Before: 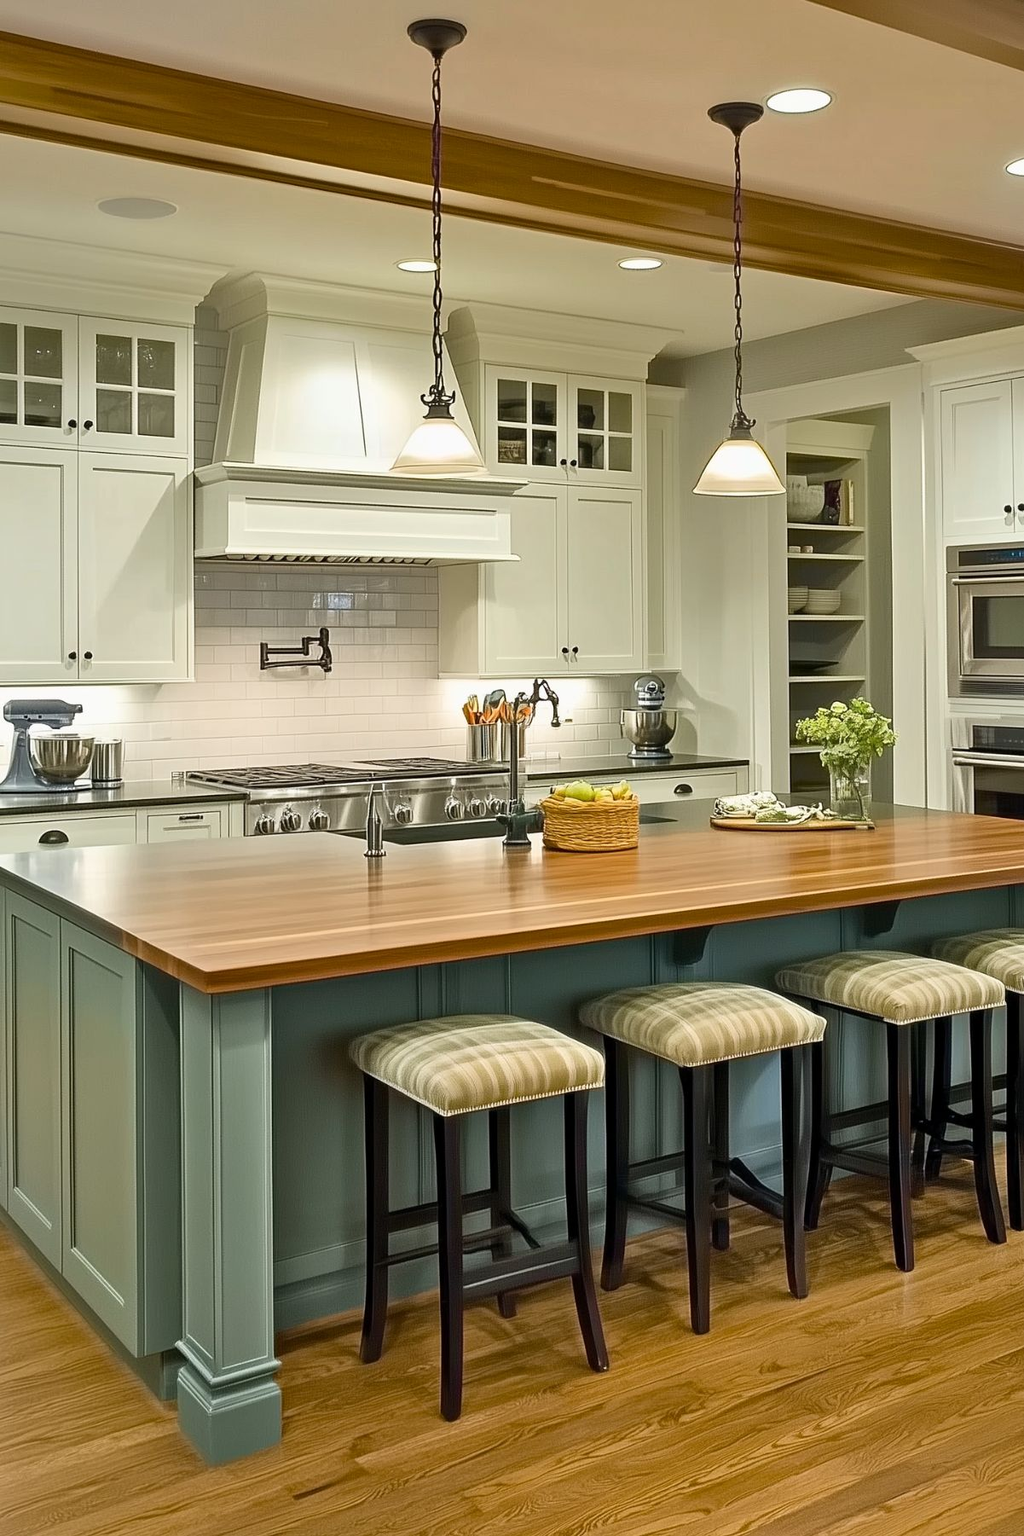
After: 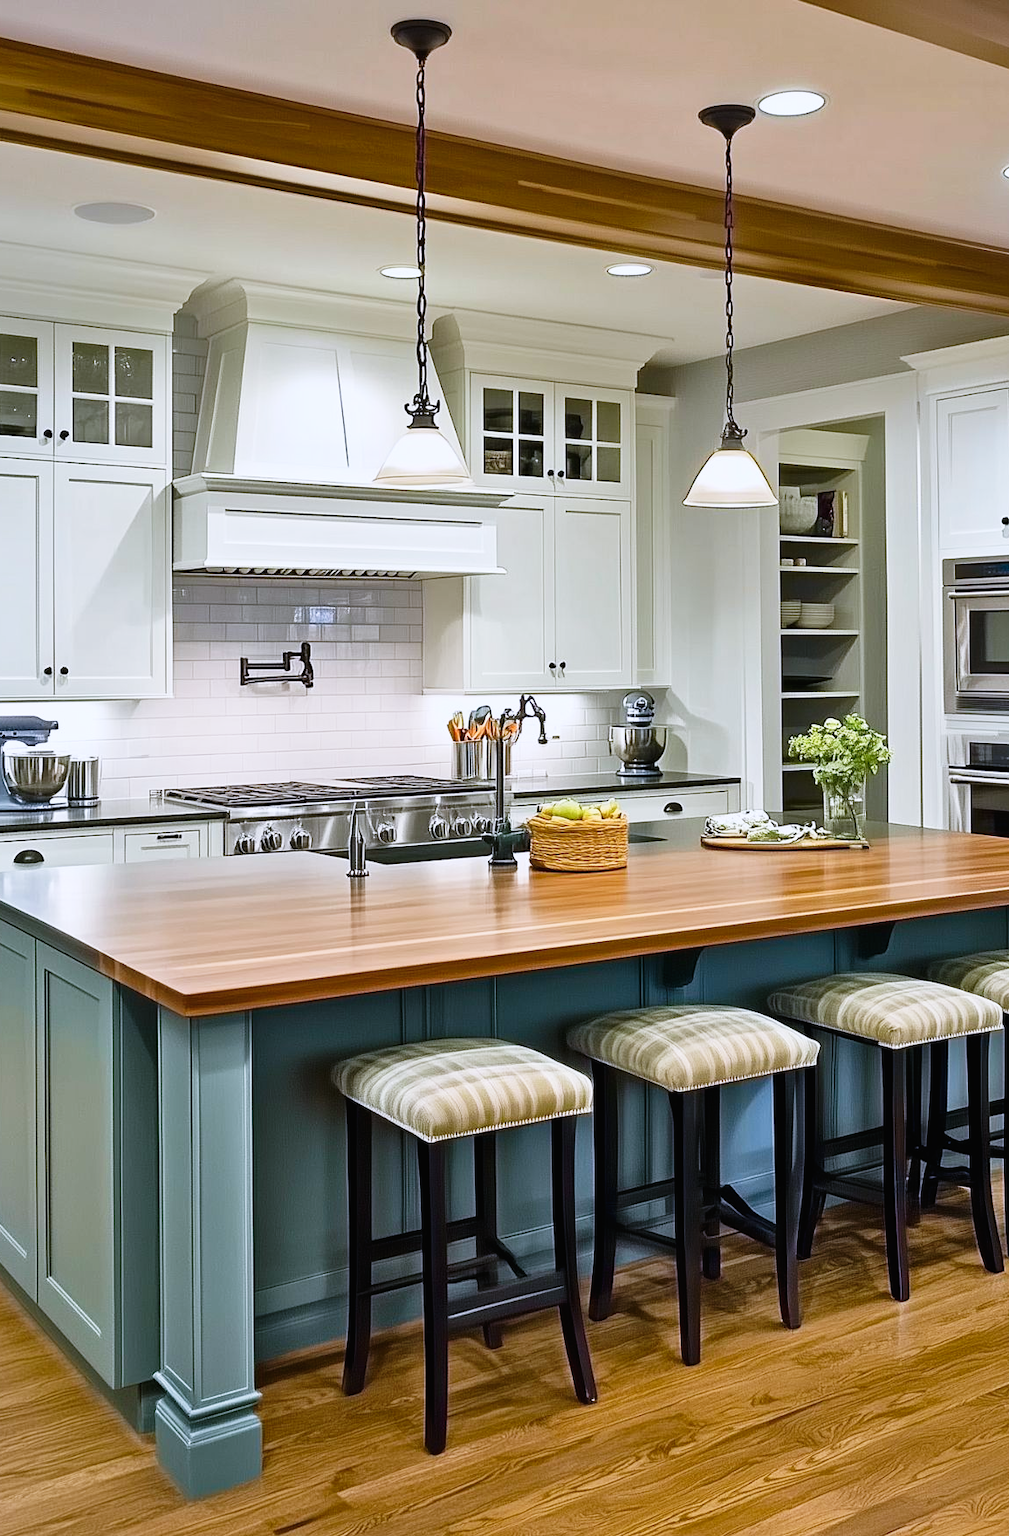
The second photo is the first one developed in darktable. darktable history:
crop and rotate: left 2.57%, right 1.068%, bottom 2.226%
color calibration: illuminant as shot in camera, x 0.377, y 0.393, temperature 4209.39 K
tone curve: curves: ch0 [(0, 0.011) (0.053, 0.026) (0.174, 0.115) (0.416, 0.417) (0.697, 0.758) (0.852, 0.902) (0.991, 0.981)]; ch1 [(0, 0) (0.264, 0.22) (0.407, 0.373) (0.463, 0.457) (0.492, 0.5) (0.512, 0.511) (0.54, 0.543) (0.585, 0.617) (0.659, 0.686) (0.78, 0.8) (1, 1)]; ch2 [(0, 0) (0.438, 0.449) (0.473, 0.469) (0.503, 0.5) (0.523, 0.534) (0.562, 0.591) (0.612, 0.627) (0.701, 0.707) (1, 1)], preserve colors none
